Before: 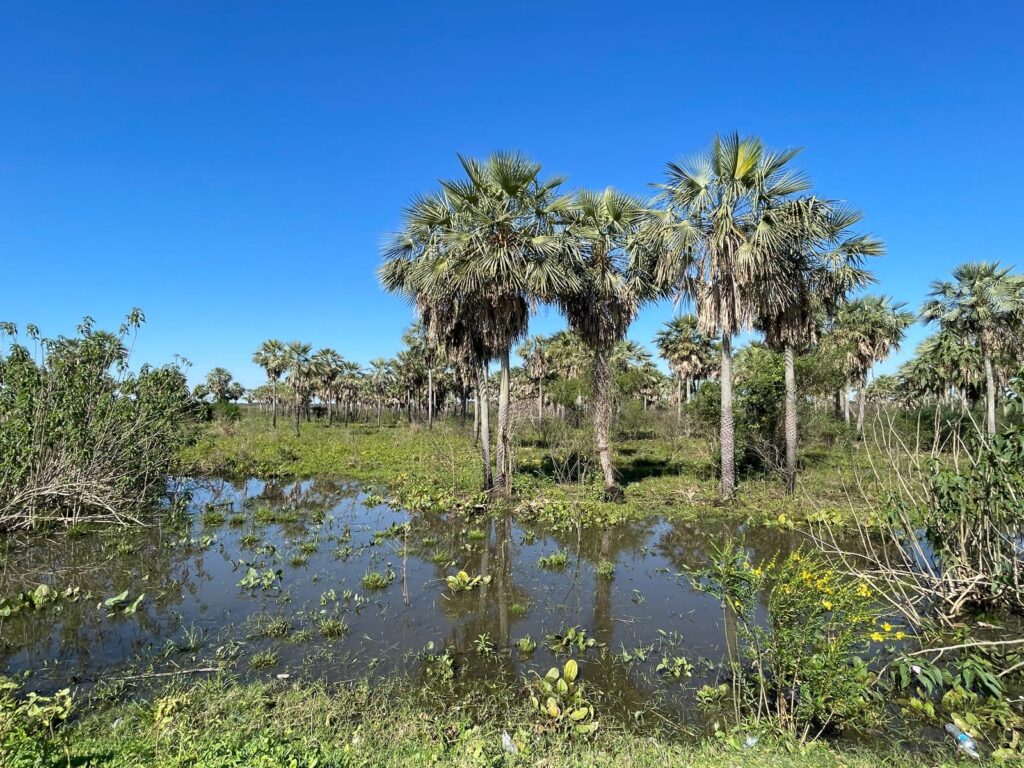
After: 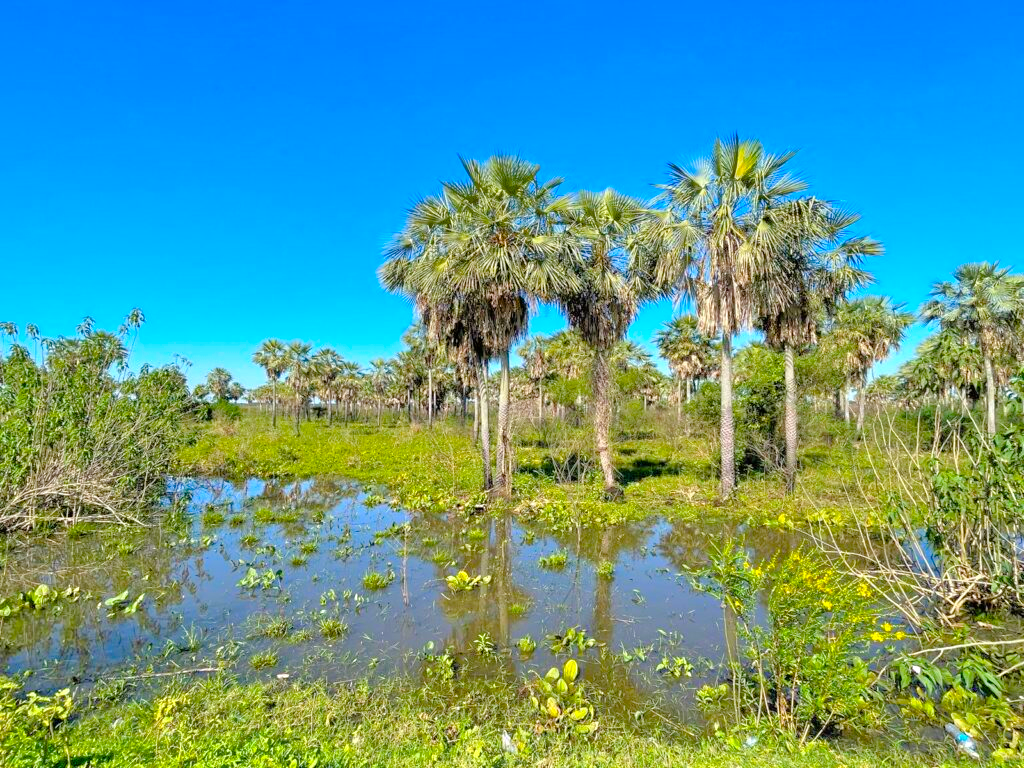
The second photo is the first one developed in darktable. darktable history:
color balance rgb: linear chroma grading › global chroma 49.682%, perceptual saturation grading › global saturation 0.417%, perceptual brilliance grading › mid-tones 9.18%, perceptual brilliance grading › shadows 15.58%, global vibrance 9.541%
tone equalizer: -7 EV 0.16 EV, -6 EV 0.603 EV, -5 EV 1.14 EV, -4 EV 1.31 EV, -3 EV 1.15 EV, -2 EV 0.6 EV, -1 EV 0.16 EV
exposure: exposure 0.127 EV, compensate exposure bias true, compensate highlight preservation false
